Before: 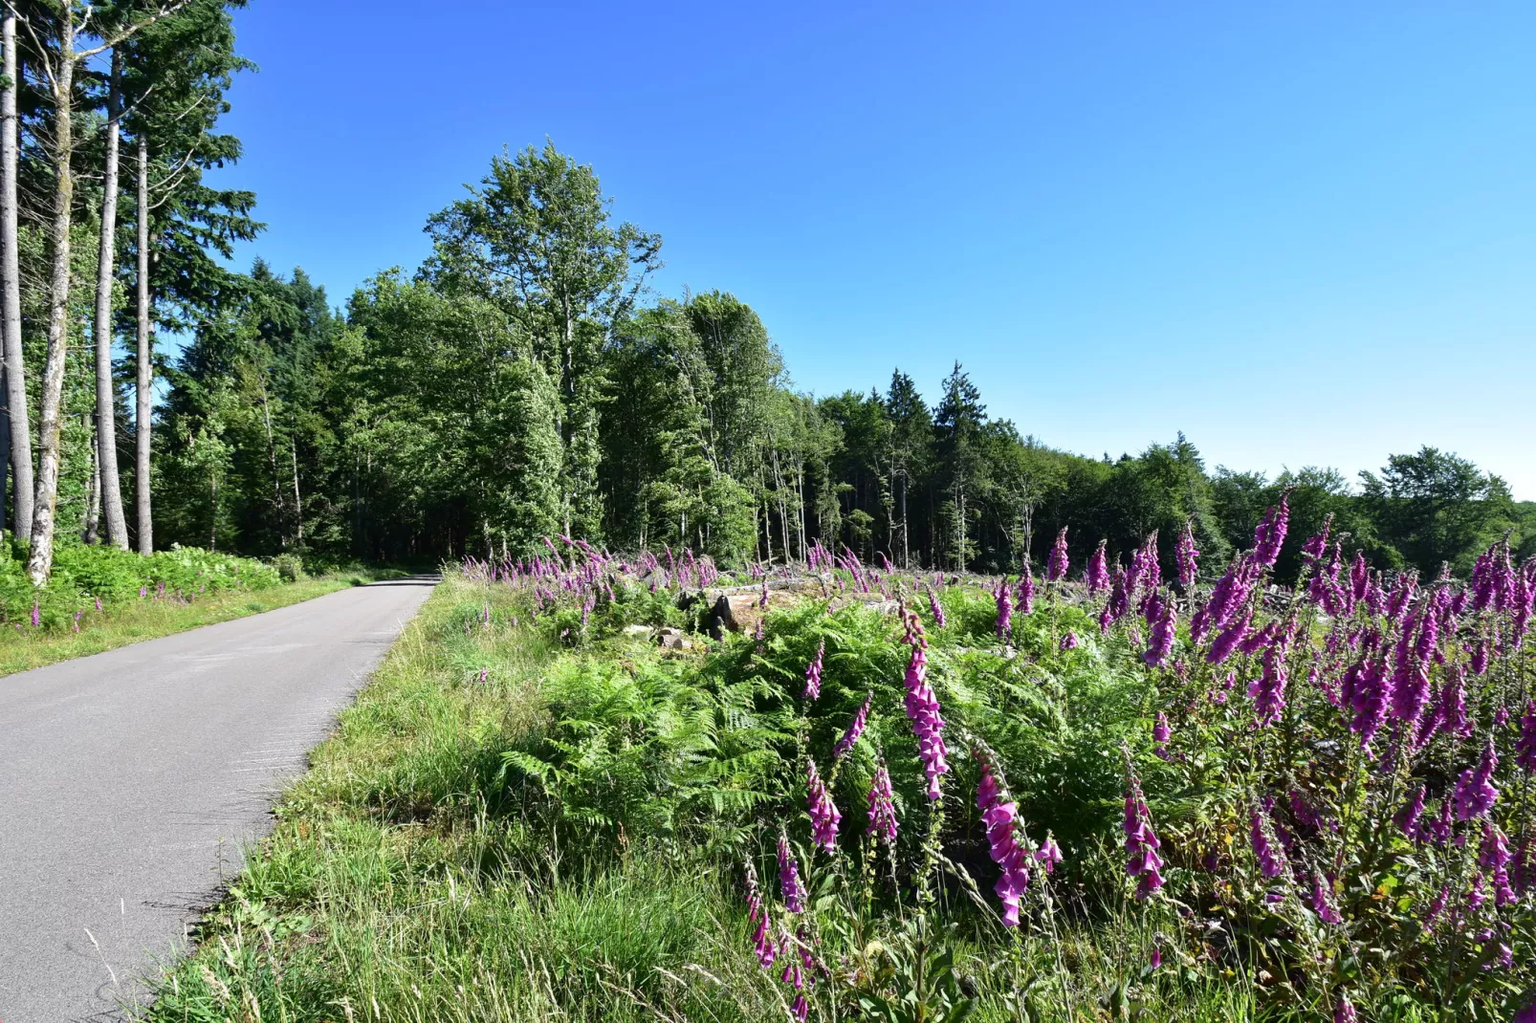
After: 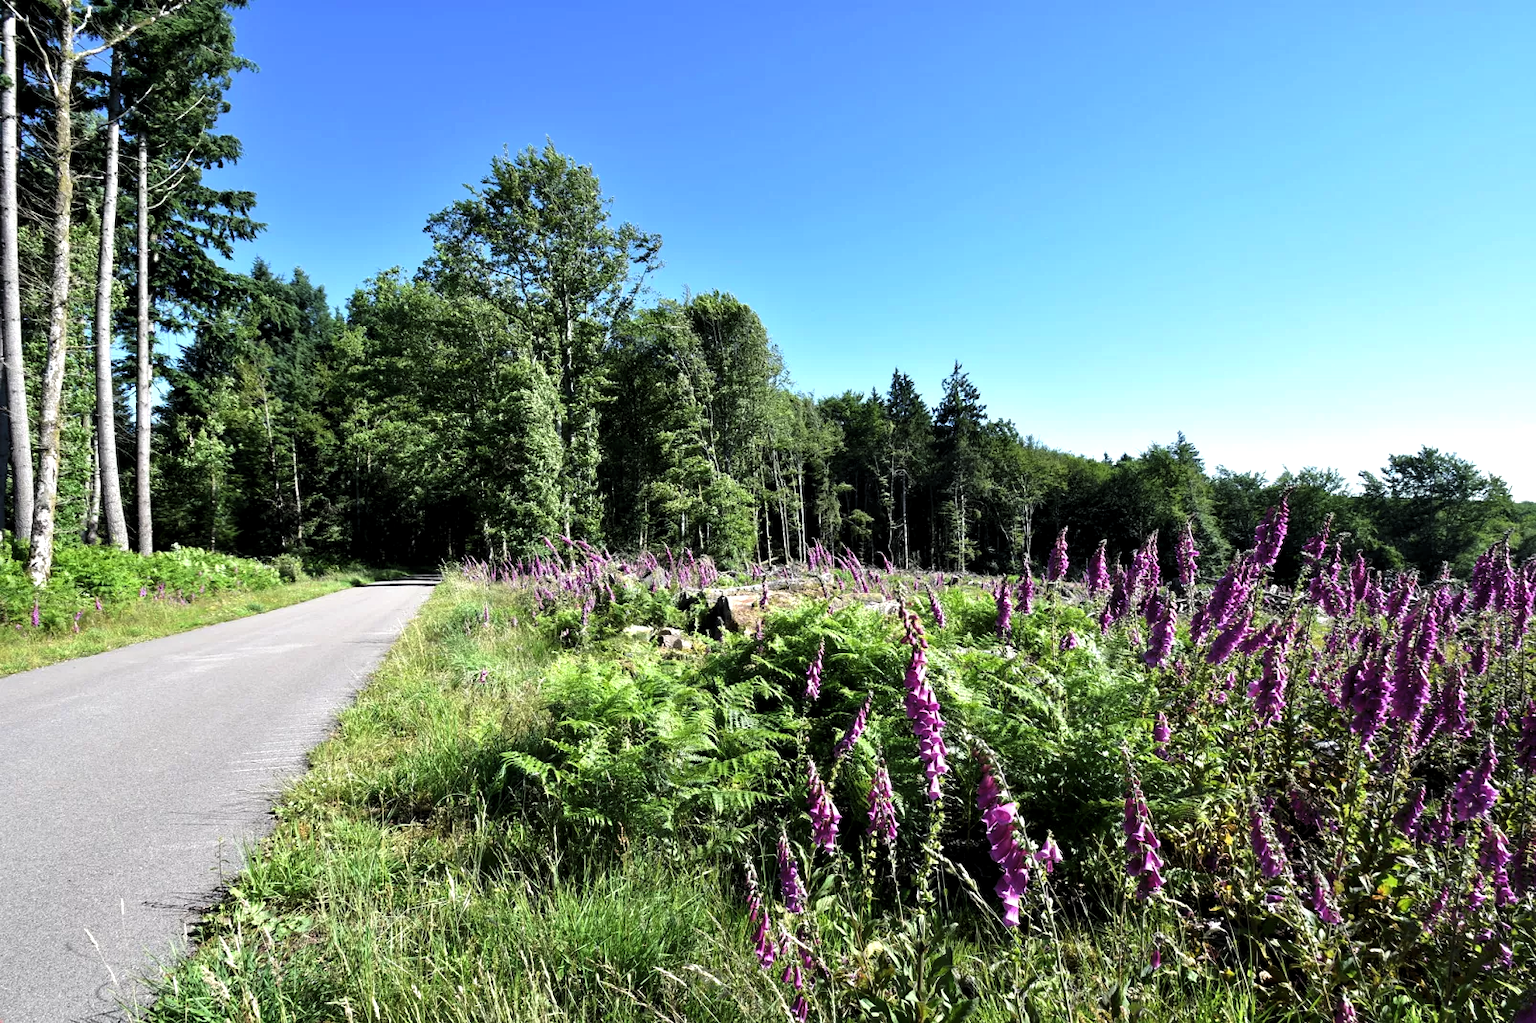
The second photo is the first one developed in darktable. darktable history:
levels: black 0.03%, levels [0.052, 0.496, 0.908]
